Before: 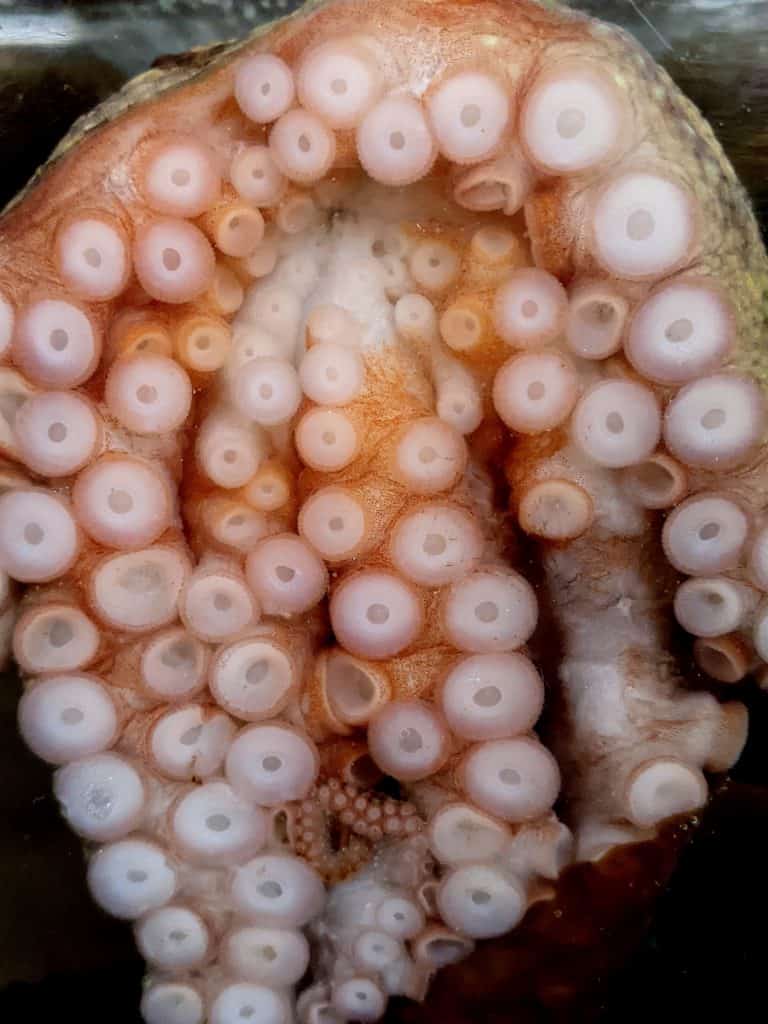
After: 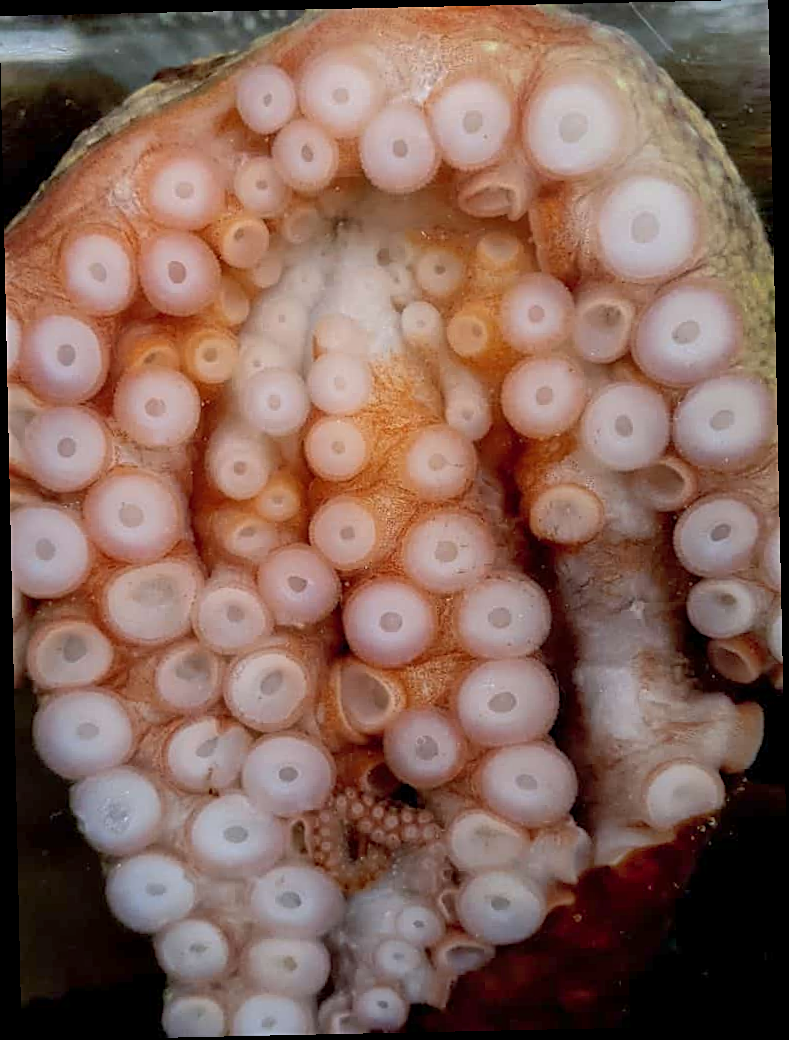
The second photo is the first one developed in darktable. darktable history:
rotate and perspective: rotation -1.24°, automatic cropping off
sharpen: on, module defaults
shadows and highlights: highlights -60
